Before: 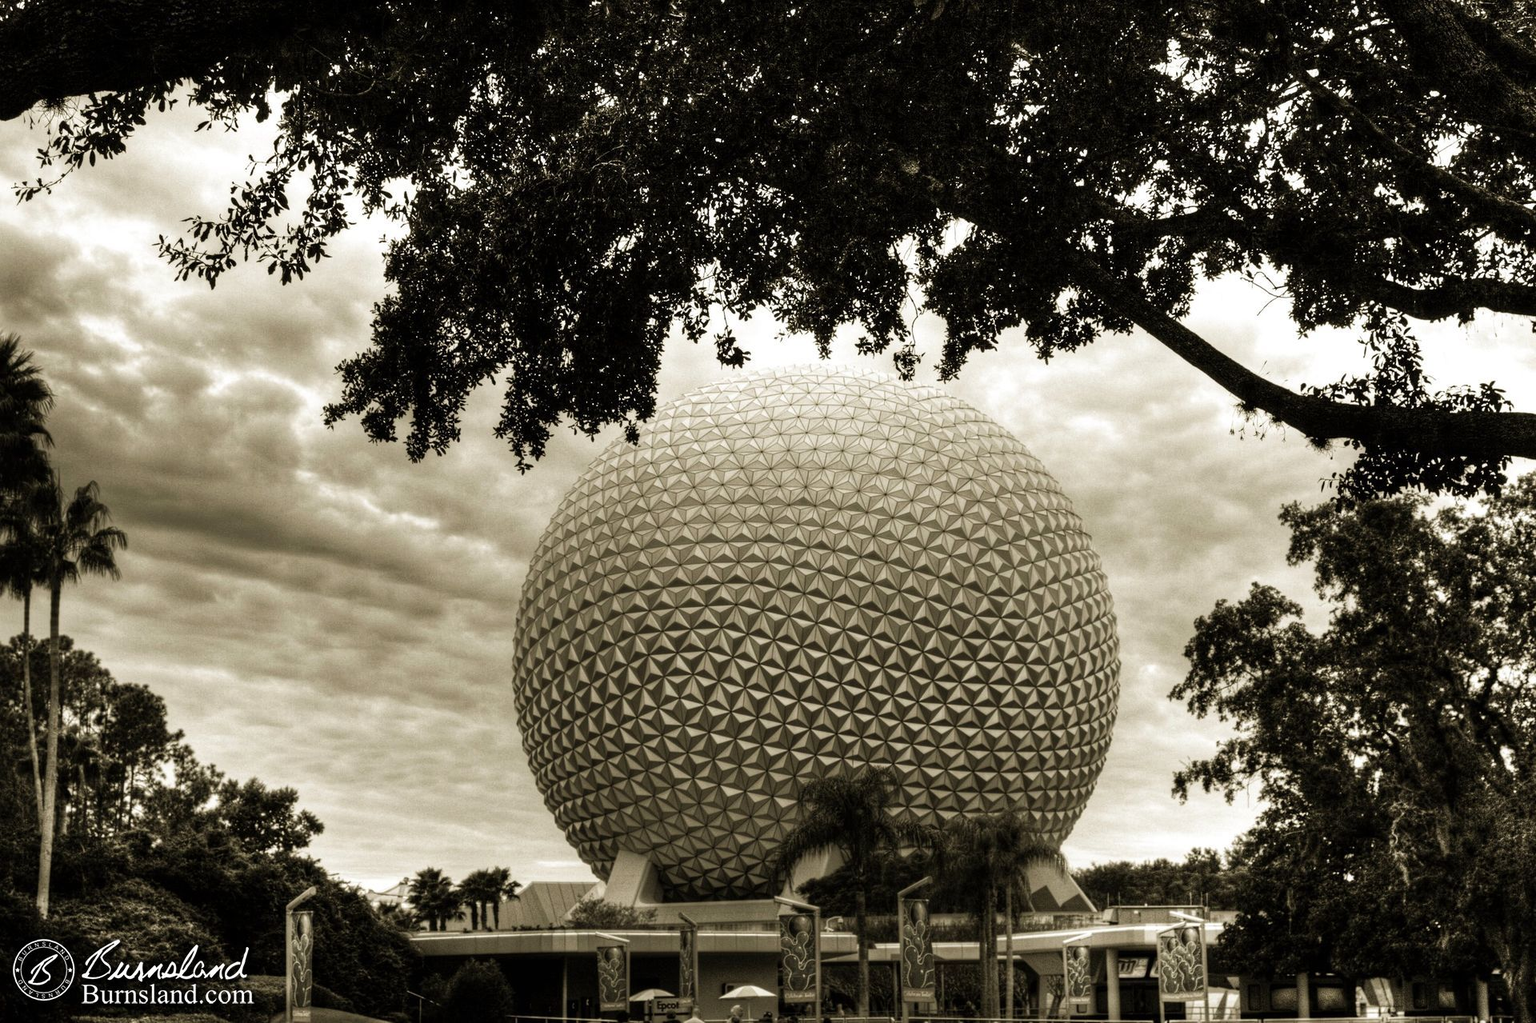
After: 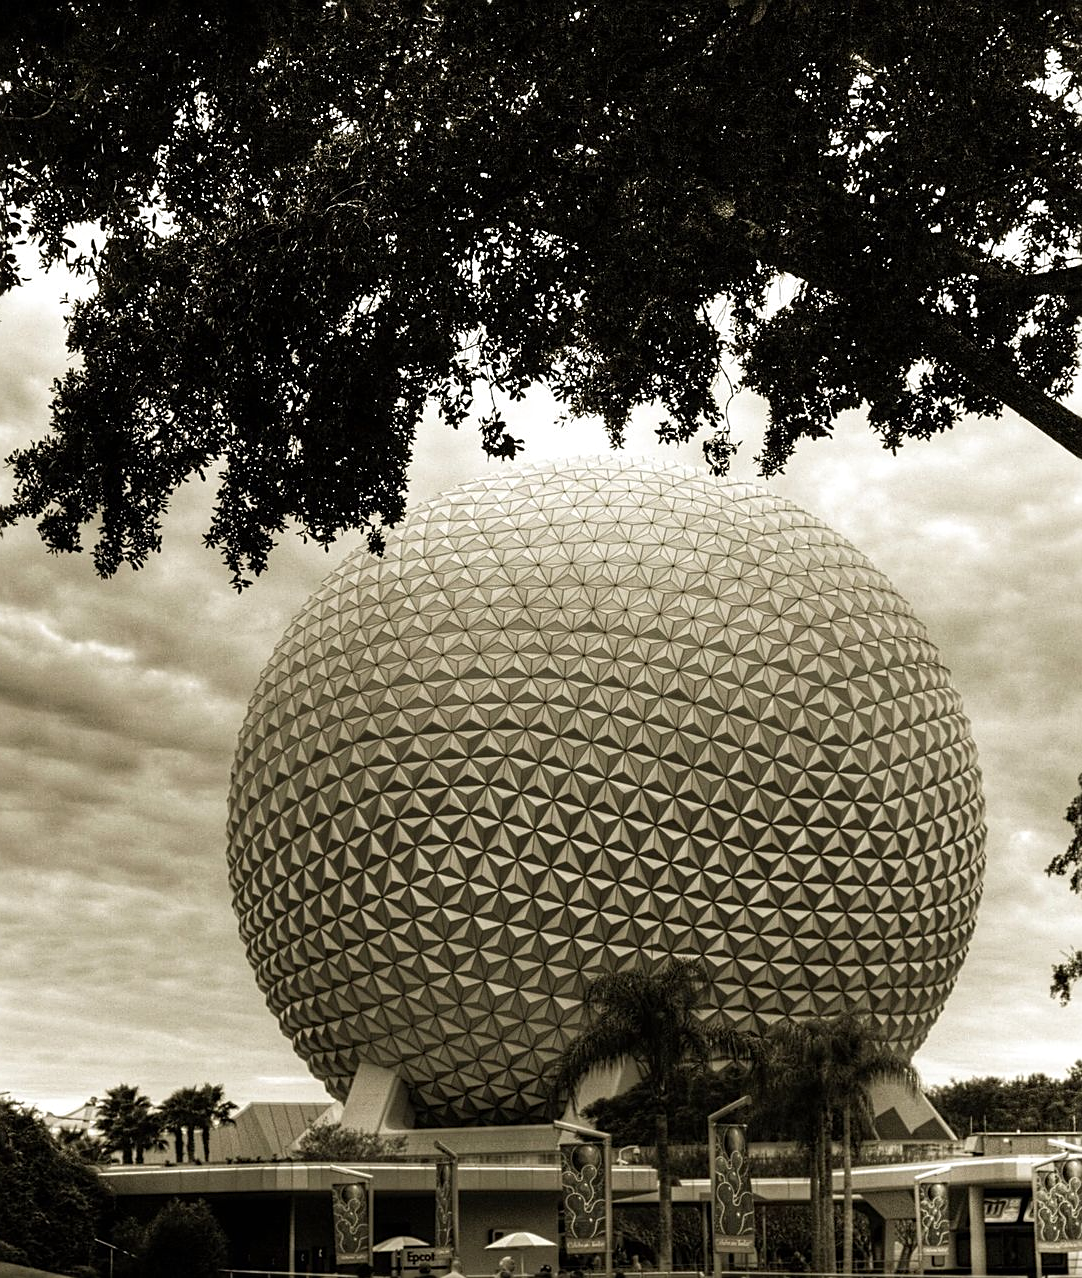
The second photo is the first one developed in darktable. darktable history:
crop: left 21.602%, right 22.017%, bottom 0.008%
exposure: exposure 0.027 EV, compensate highlight preservation false
sharpen: on, module defaults
